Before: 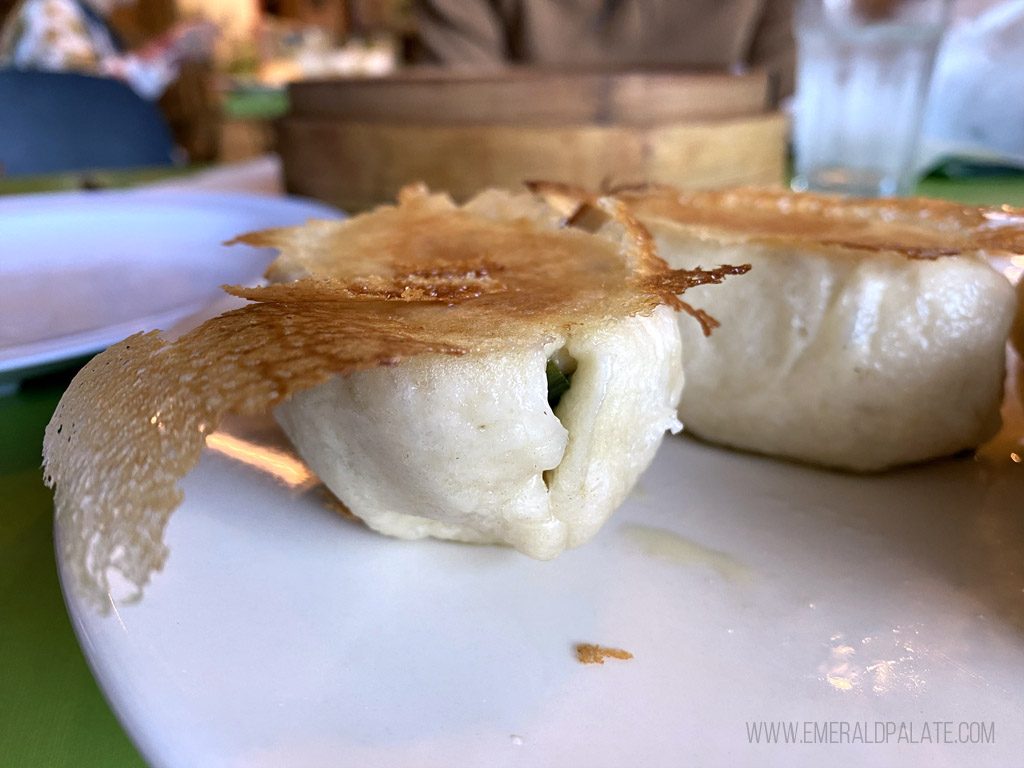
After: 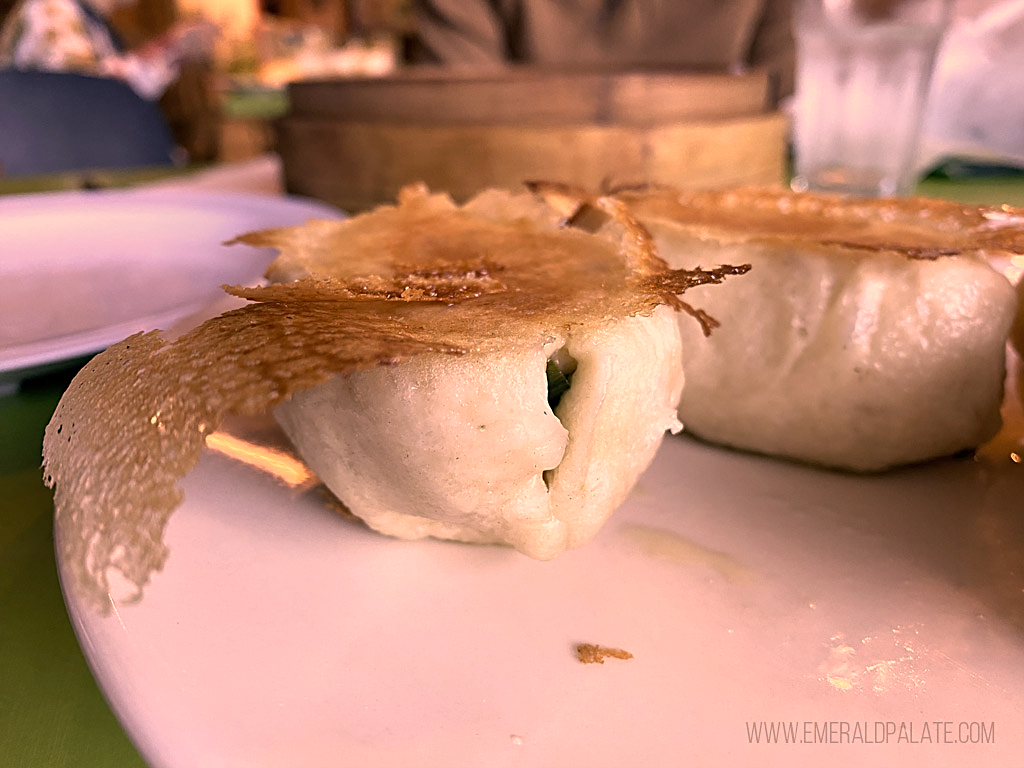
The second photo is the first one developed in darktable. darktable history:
sharpen: on, module defaults
color correction: highlights a* 39.25, highlights b* 39.56, saturation 0.688
